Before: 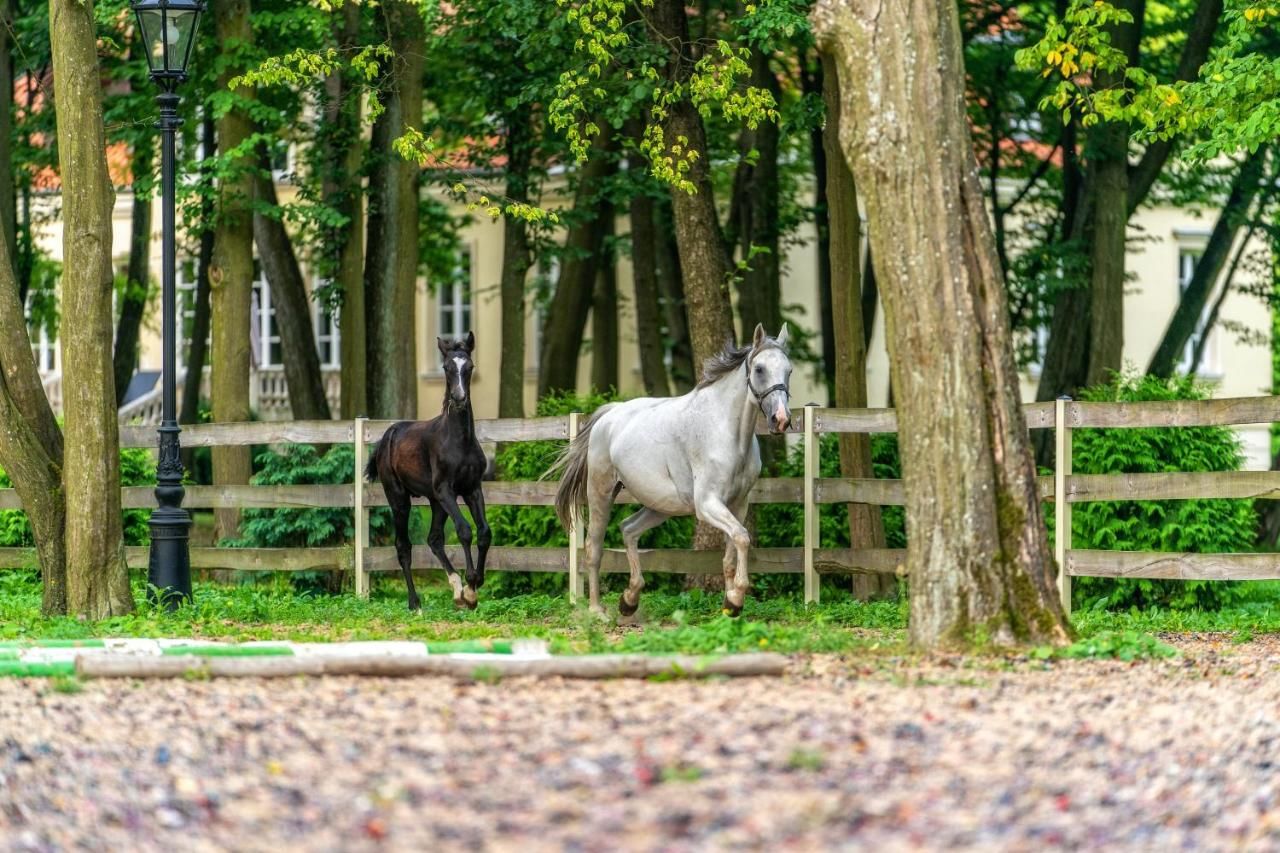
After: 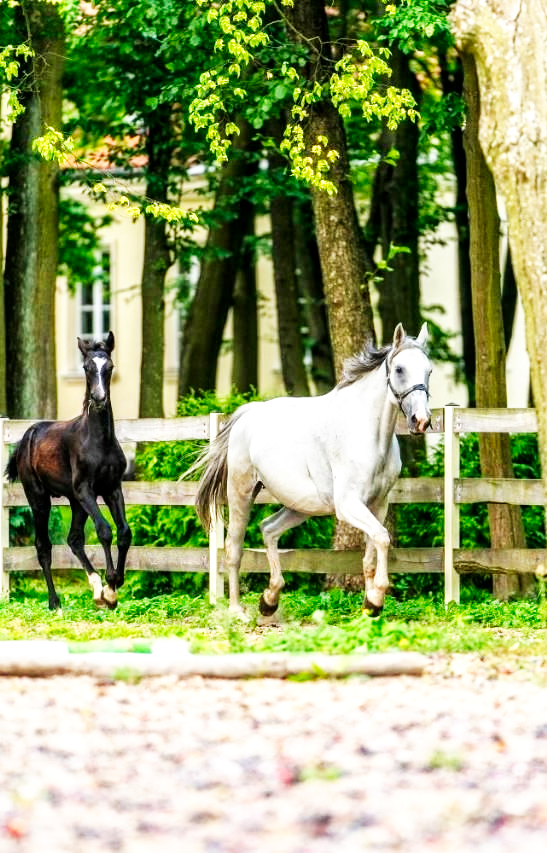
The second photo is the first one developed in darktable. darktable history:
tone equalizer: on, module defaults
crop: left 28.159%, right 29.081%
local contrast: mode bilateral grid, contrast 19, coarseness 50, detail 119%, midtone range 0.2
base curve: curves: ch0 [(0, 0) (0.007, 0.004) (0.027, 0.03) (0.046, 0.07) (0.207, 0.54) (0.442, 0.872) (0.673, 0.972) (1, 1)], preserve colors none
